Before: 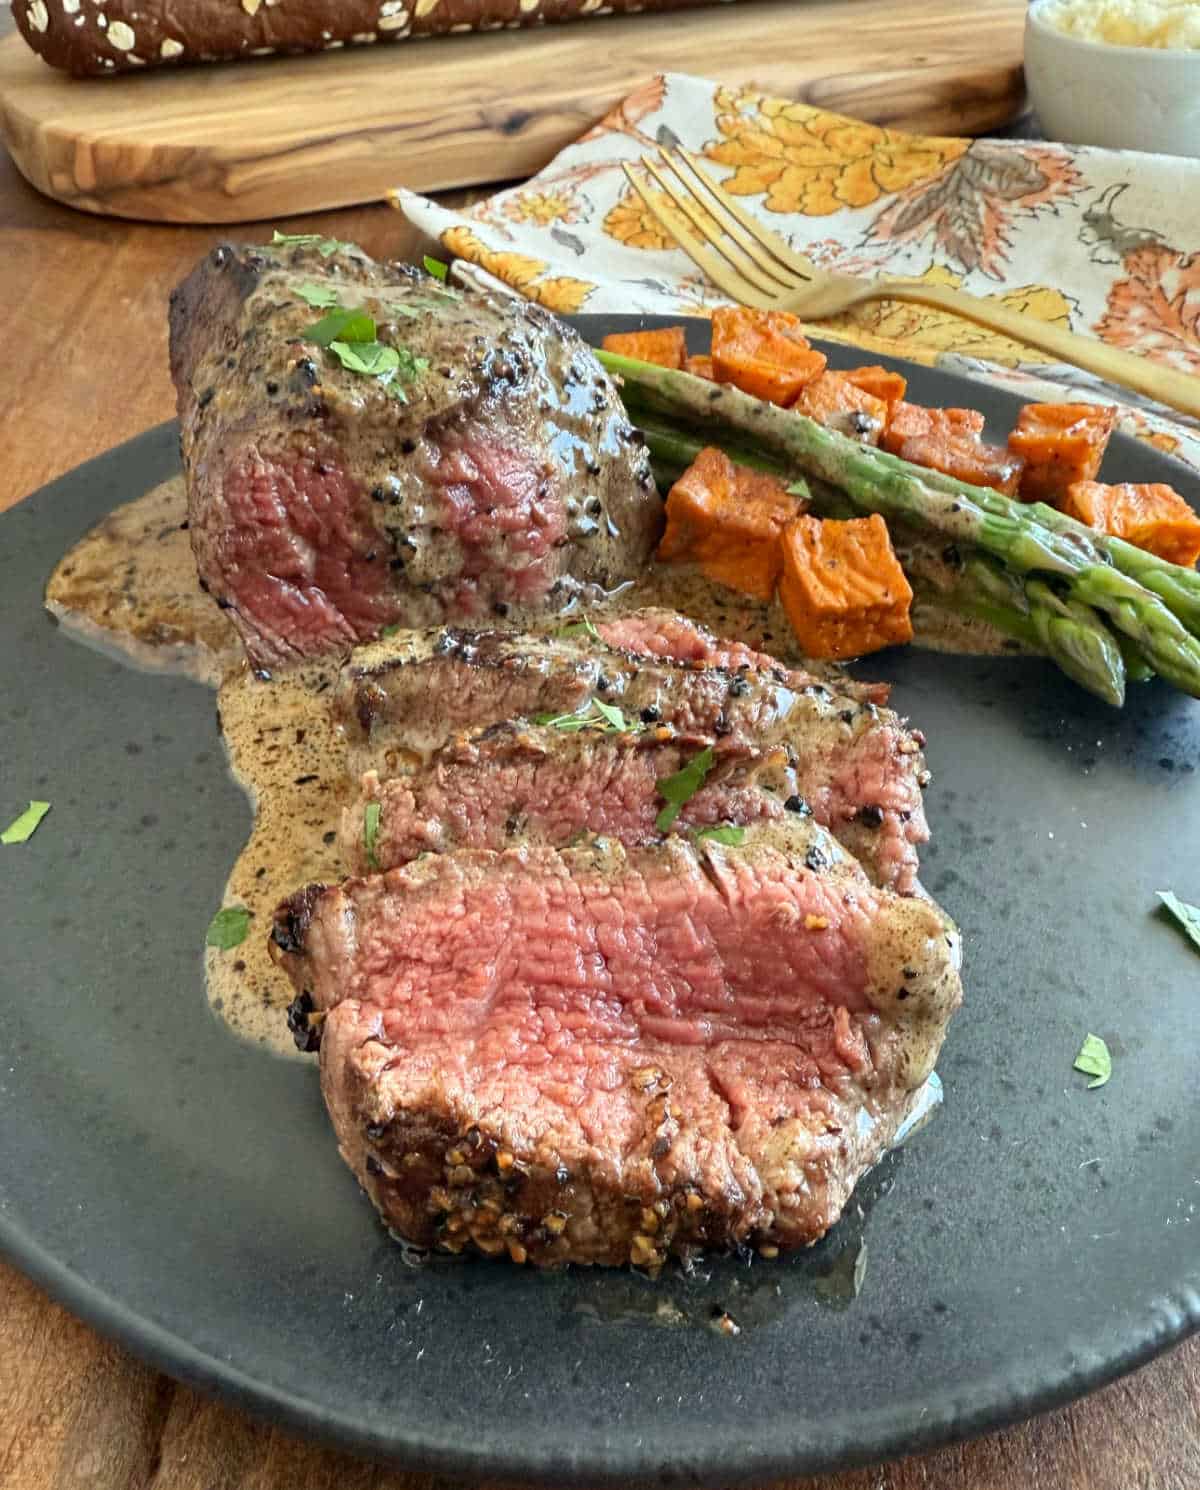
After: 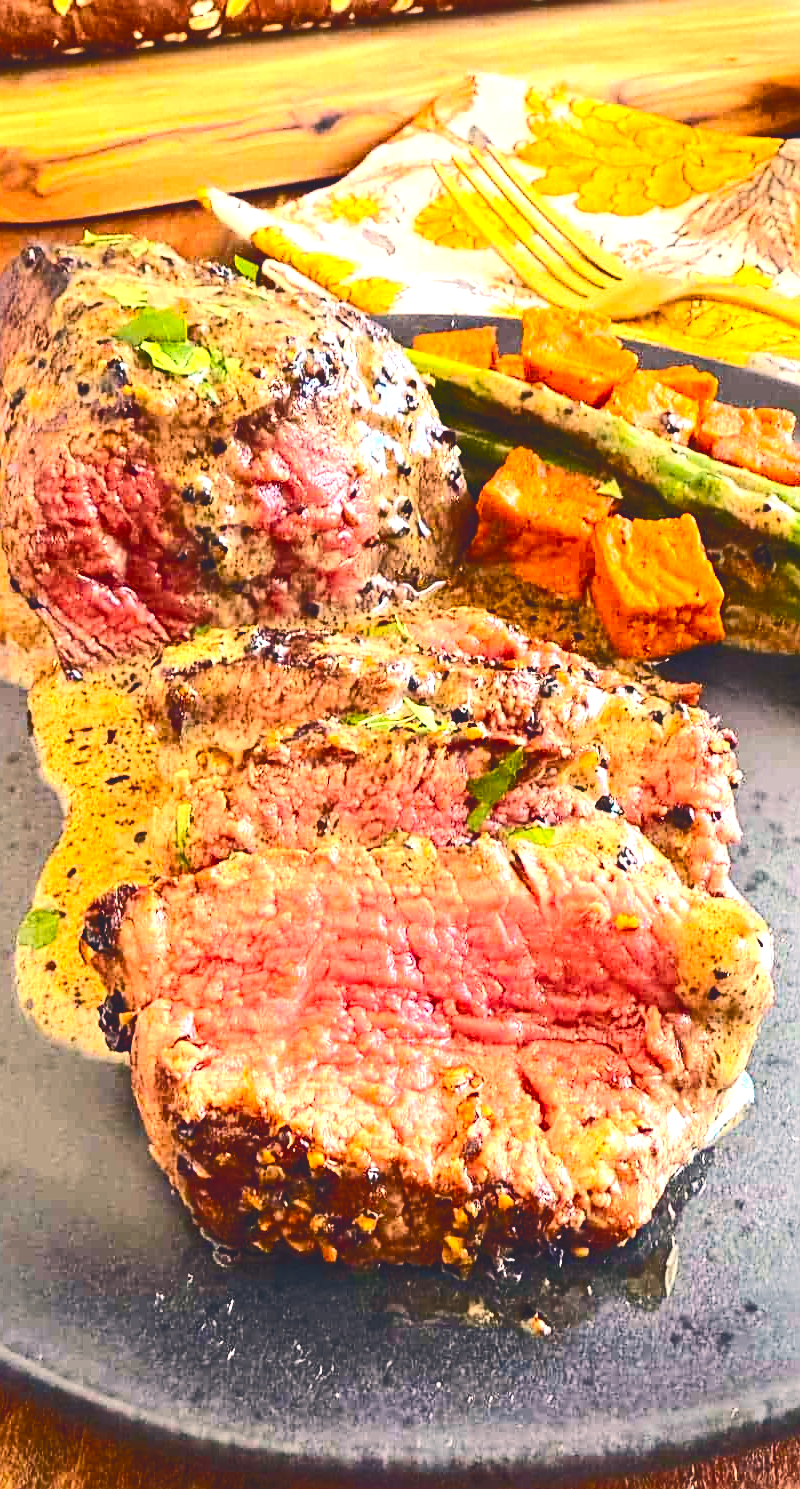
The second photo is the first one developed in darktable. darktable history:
sharpen: on, module defaults
exposure: exposure 0.77 EV, compensate highlight preservation false
color balance rgb: linear chroma grading › global chroma 9.31%, global vibrance 41.49%
crop and rotate: left 15.754%, right 17.579%
tone equalizer: -8 EV -0.417 EV, -7 EV -0.389 EV, -6 EV -0.333 EV, -5 EV -0.222 EV, -3 EV 0.222 EV, -2 EV 0.333 EV, -1 EV 0.389 EV, +0 EV 0.417 EV, edges refinement/feathering 500, mask exposure compensation -1.57 EV, preserve details no
contrast brightness saturation: contrast 0.2, brightness 0.15, saturation 0.14
white balance: red 1.127, blue 0.943
tone curve: curves: ch0 [(0, 0.142) (0.384, 0.314) (0.752, 0.711) (0.991, 0.95)]; ch1 [(0.006, 0.129) (0.346, 0.384) (1, 1)]; ch2 [(0.003, 0.057) (0.261, 0.248) (1, 1)], color space Lab, independent channels
